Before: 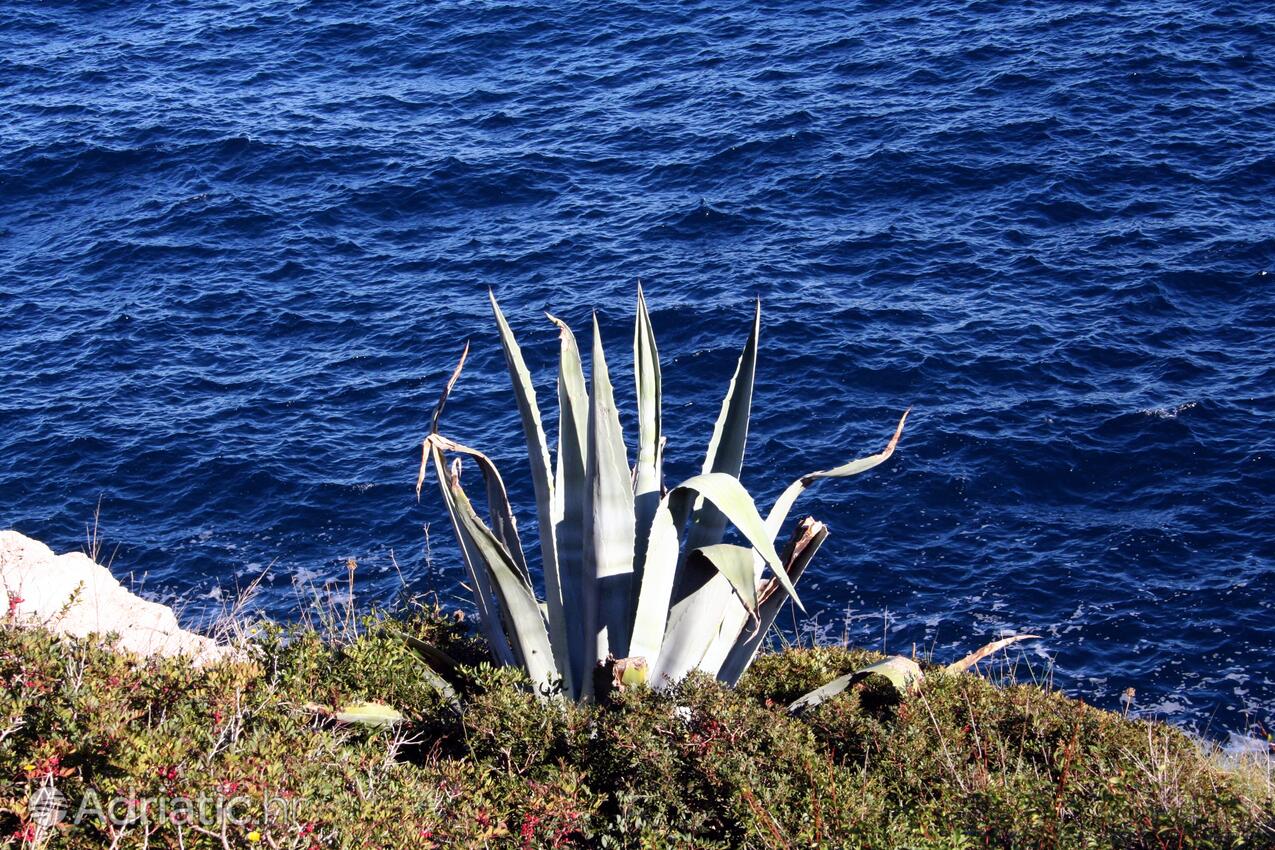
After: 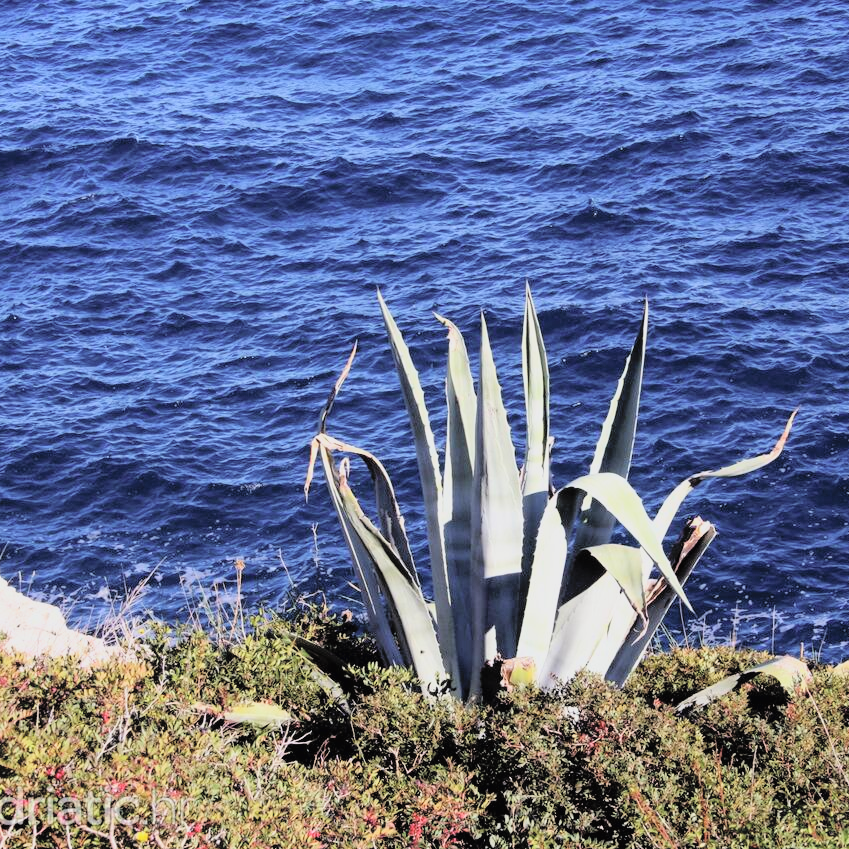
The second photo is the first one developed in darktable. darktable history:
crop and rotate: left 8.786%, right 24.548%
contrast brightness saturation: brightness 0.28
filmic rgb: threshold 3 EV, hardness 4.17, latitude 50%, contrast 1.1, preserve chrominance max RGB, color science v6 (2022), contrast in shadows safe, contrast in highlights safe, enable highlight reconstruction true
